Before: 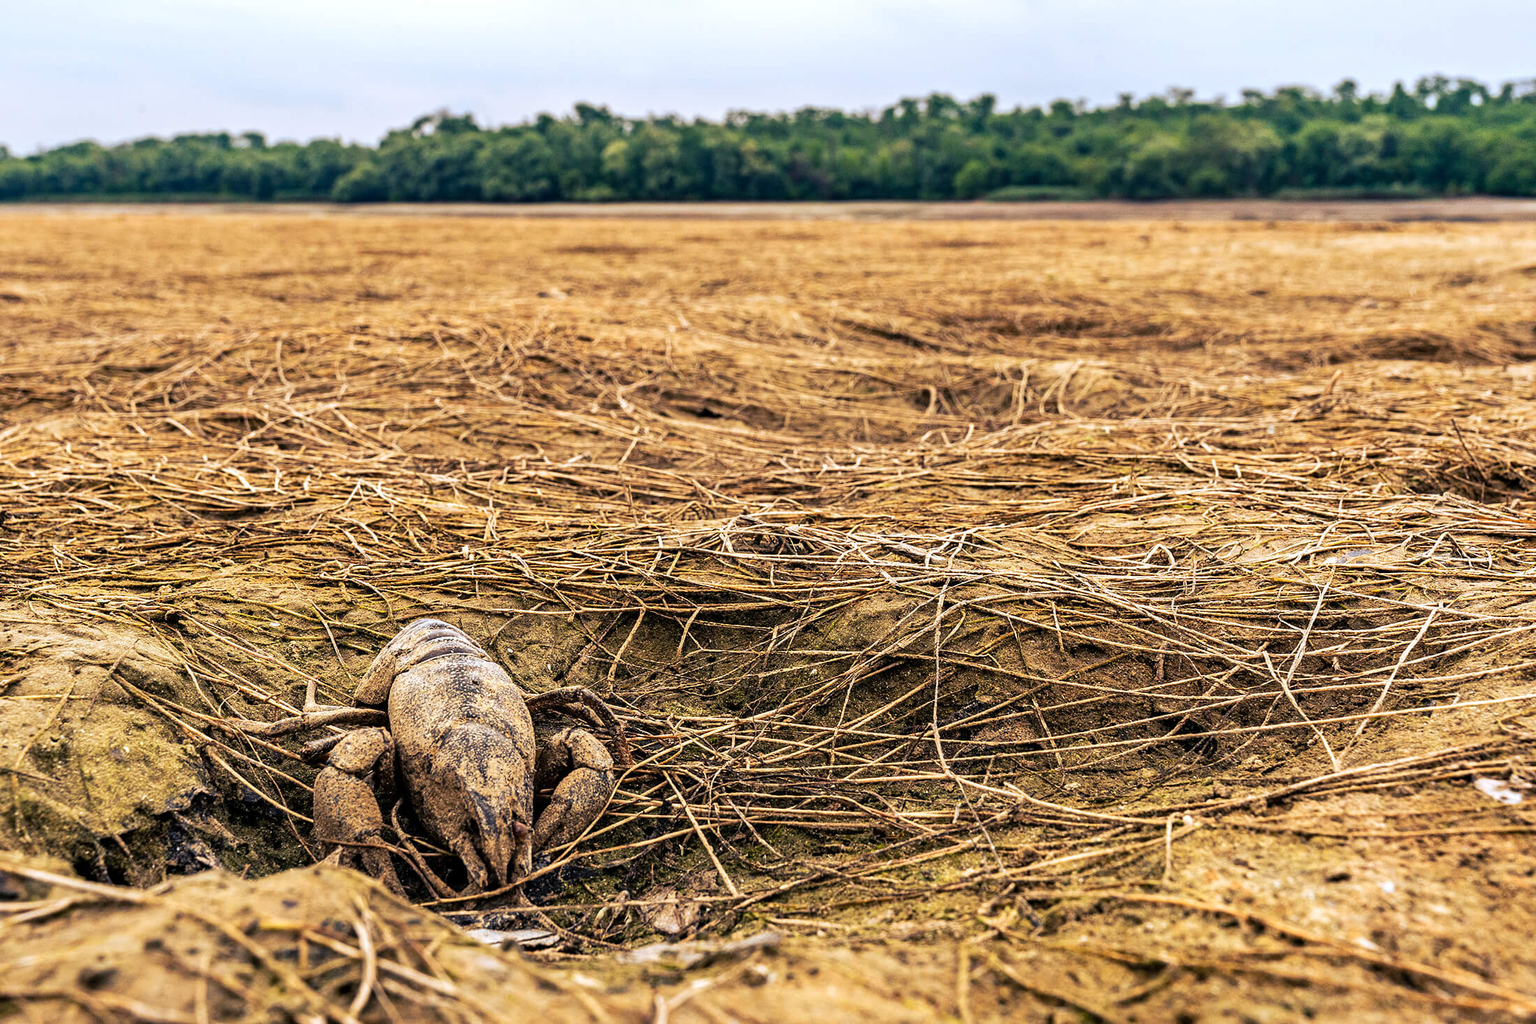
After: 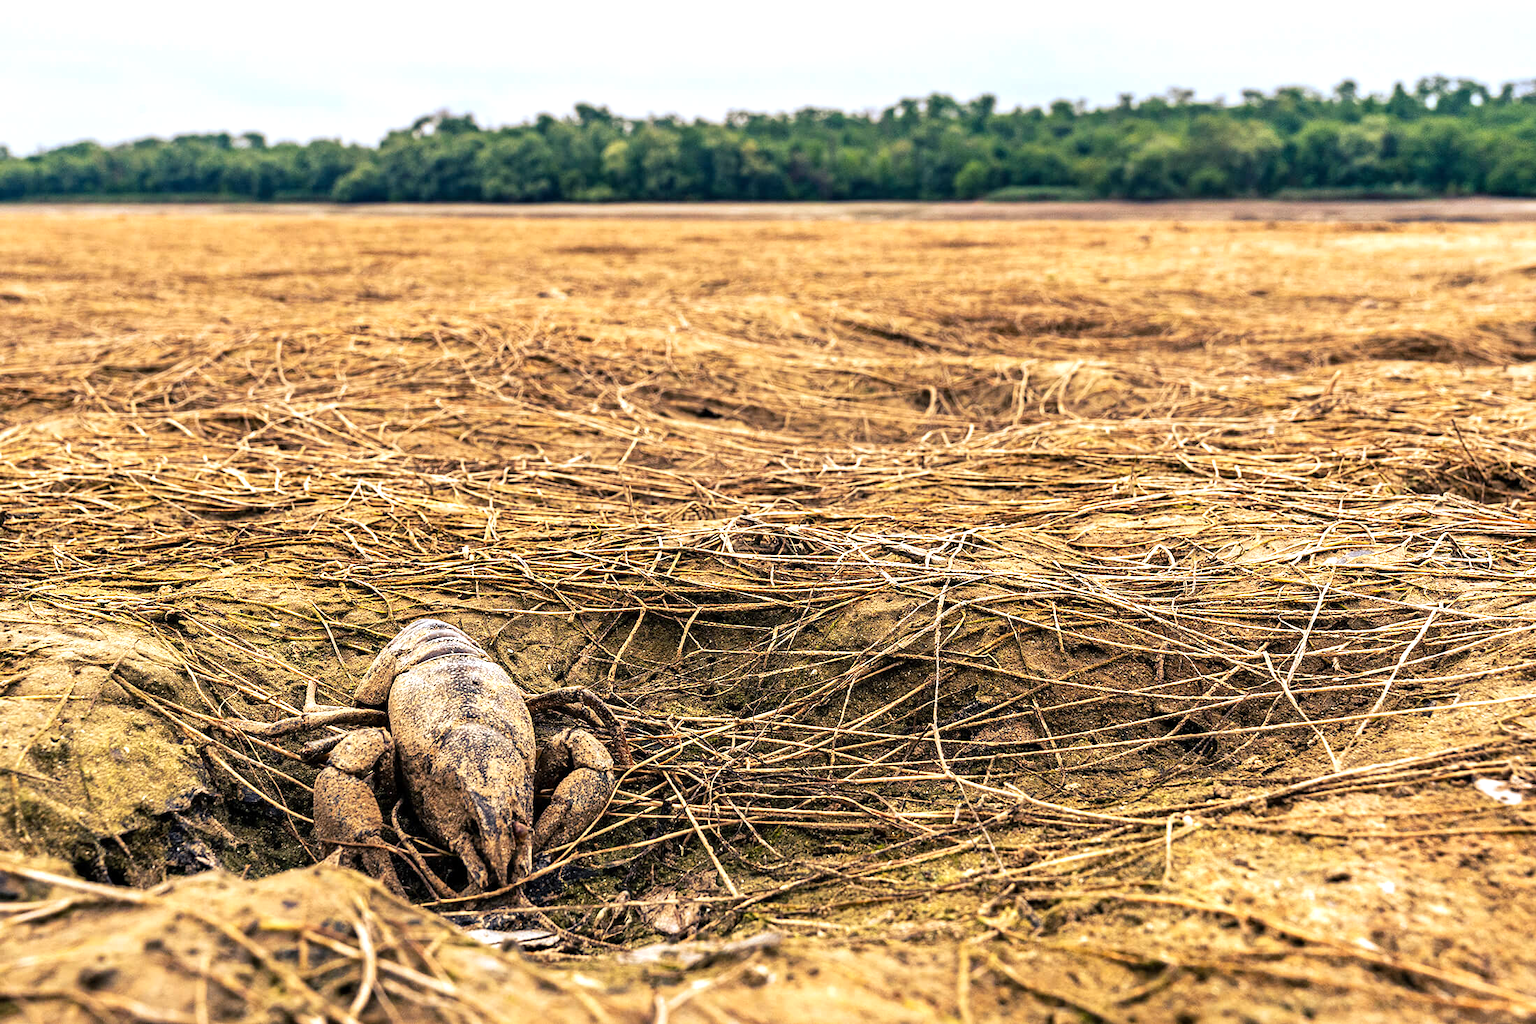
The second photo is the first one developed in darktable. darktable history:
exposure: exposure 0.371 EV, compensate highlight preservation false
